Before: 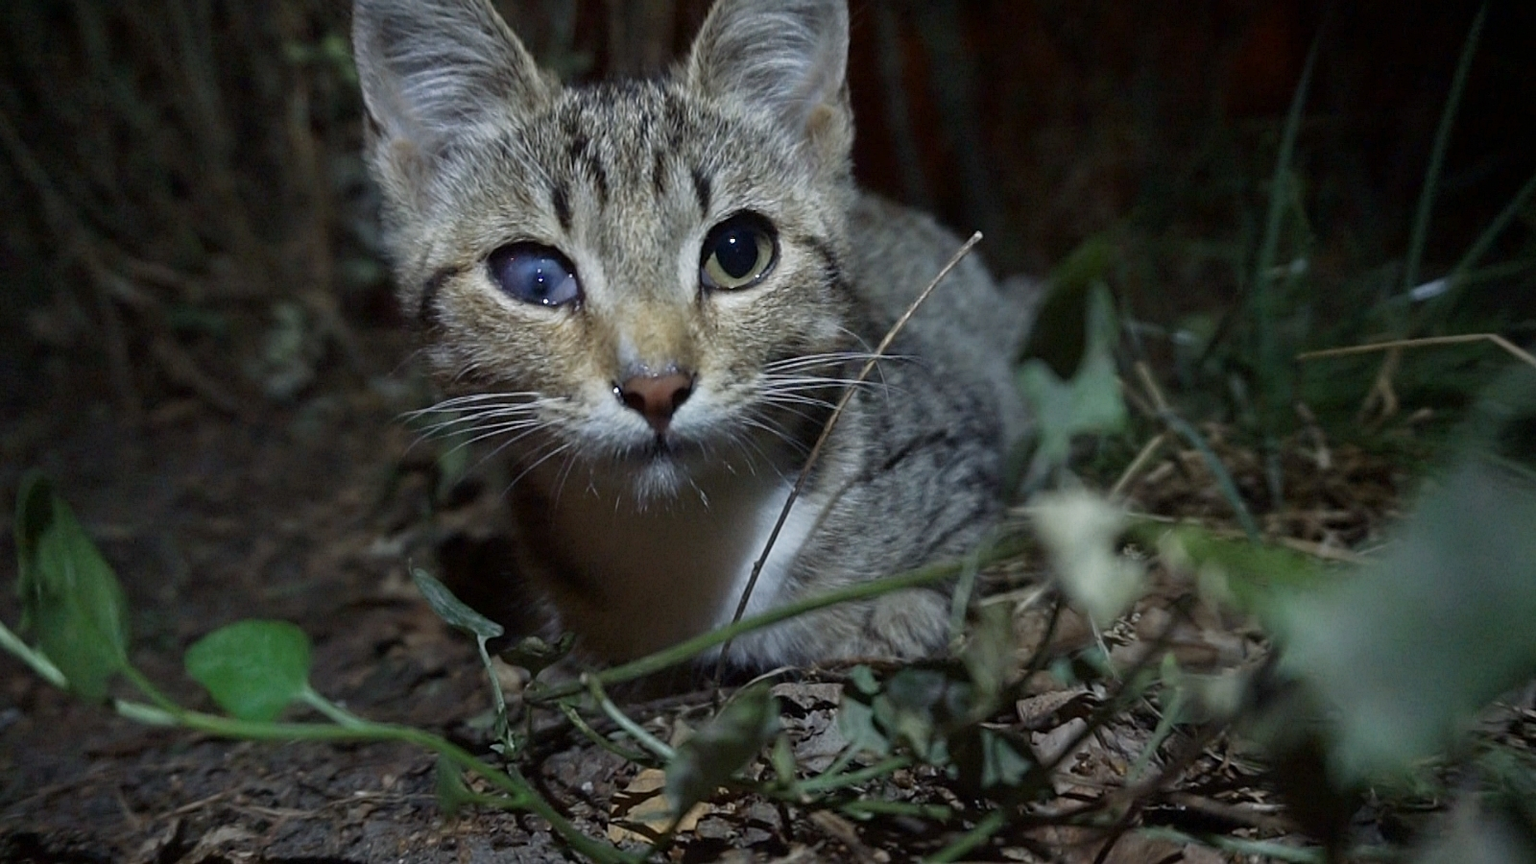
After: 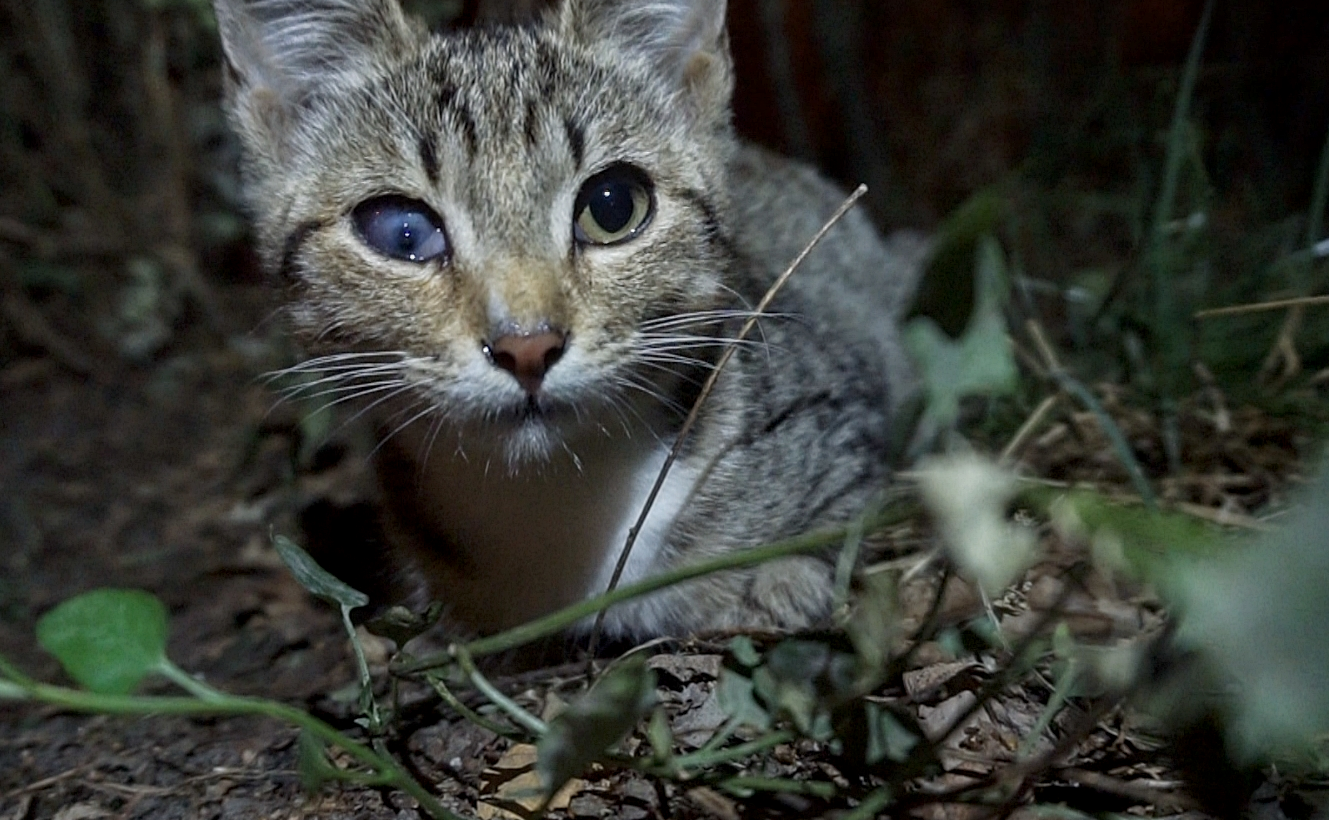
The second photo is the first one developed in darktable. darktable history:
crop: left 9.777%, top 6.342%, right 7.103%, bottom 2.506%
local contrast: on, module defaults
